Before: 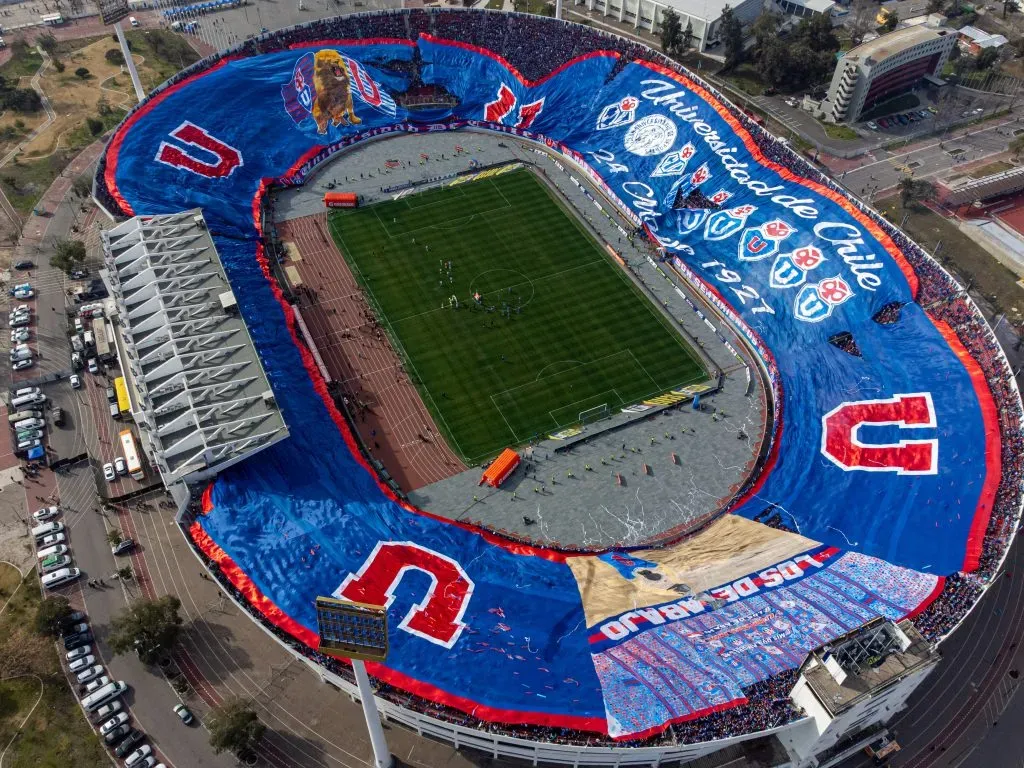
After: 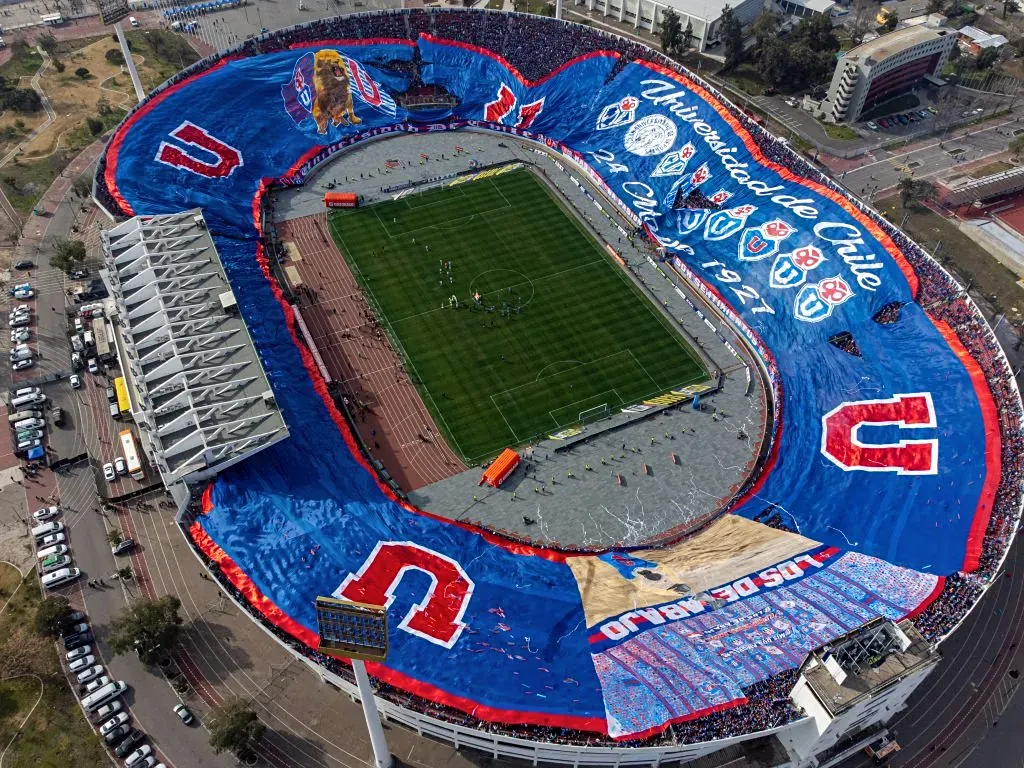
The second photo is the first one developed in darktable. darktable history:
sharpen: amount 0.2
shadows and highlights: shadows 32, highlights -32, soften with gaussian
